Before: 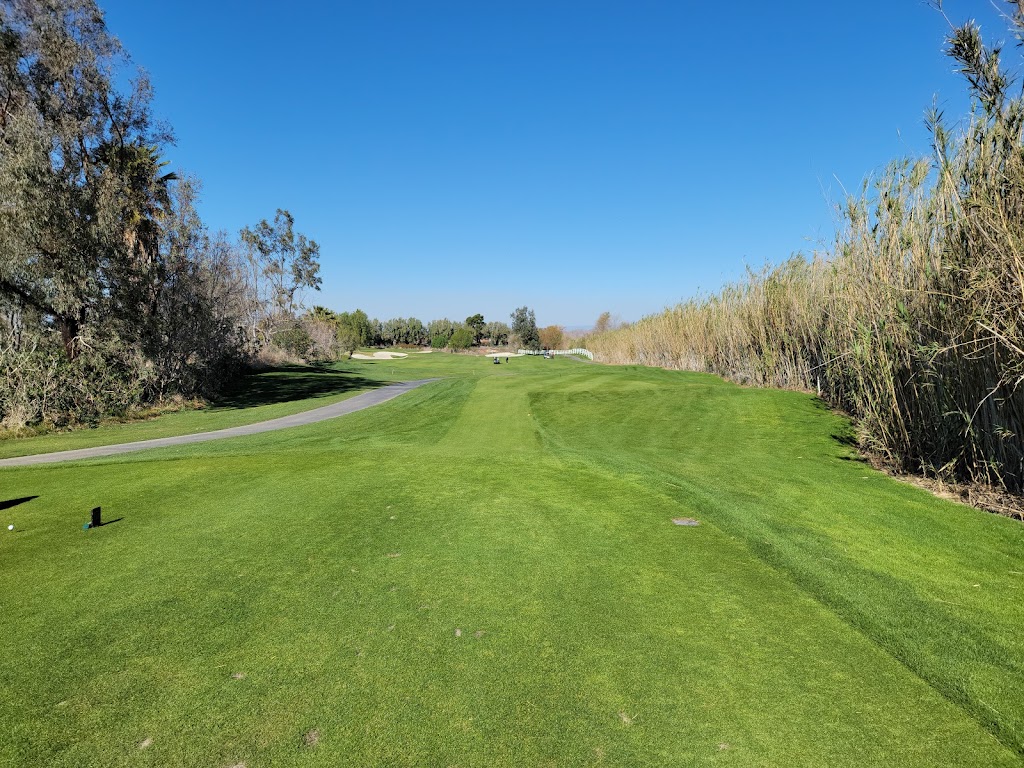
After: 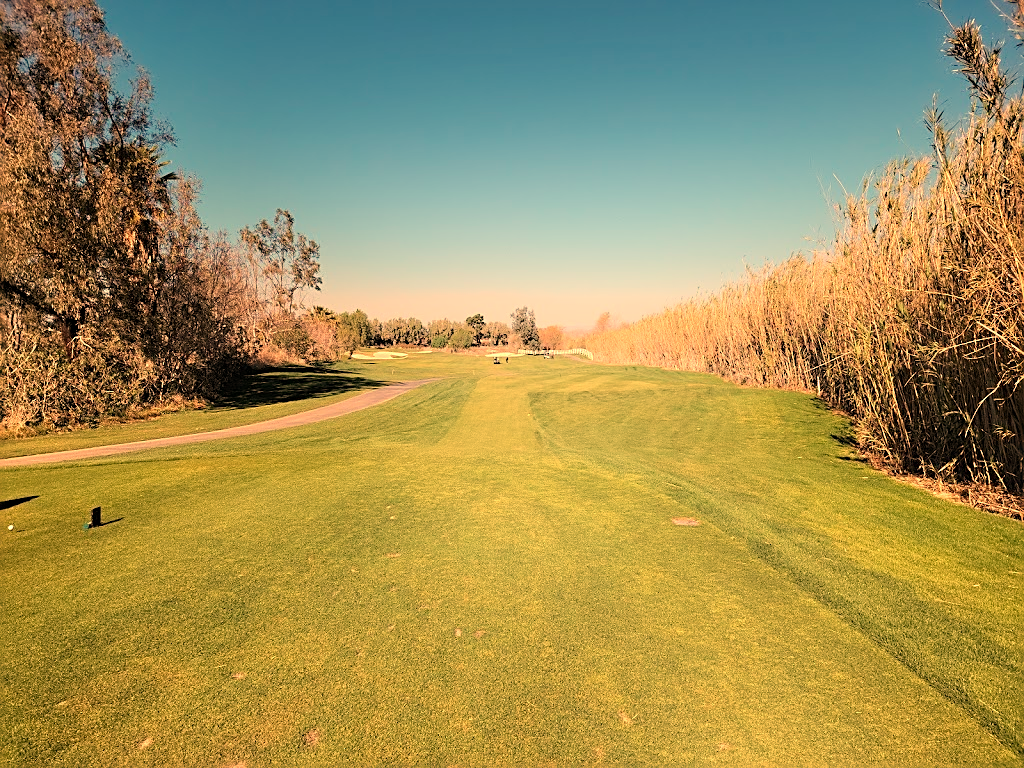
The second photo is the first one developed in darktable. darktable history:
shadows and highlights: shadows -90, highlights 90, soften with gaussian
white balance: red 1.467, blue 0.684
sharpen: on, module defaults
